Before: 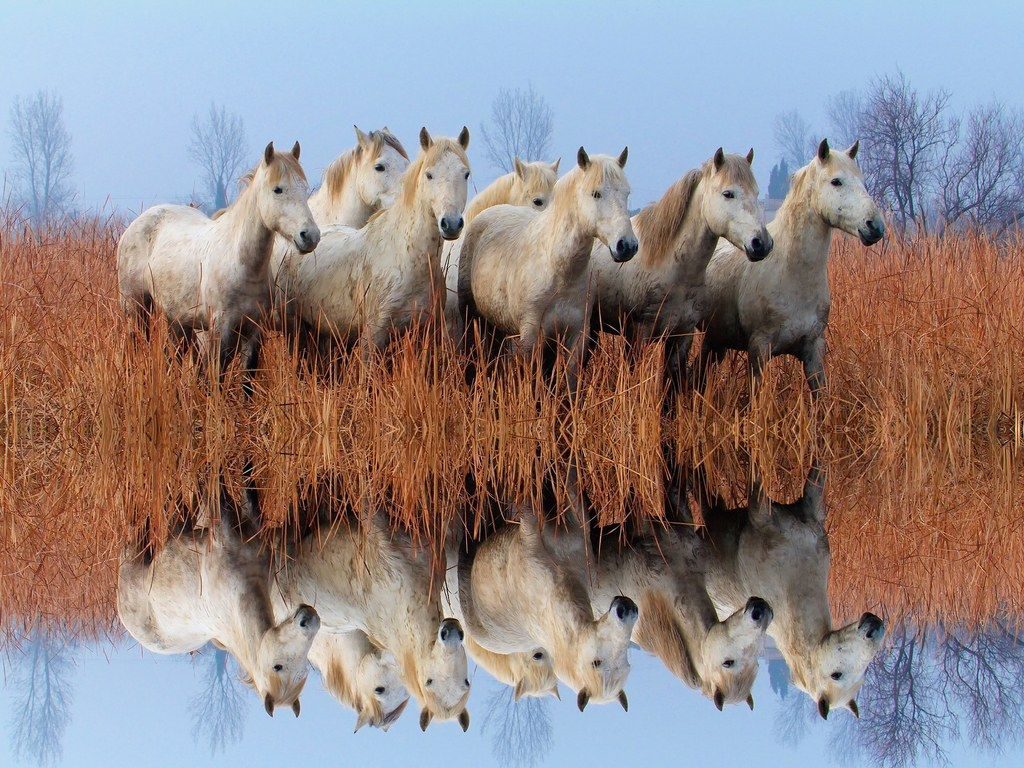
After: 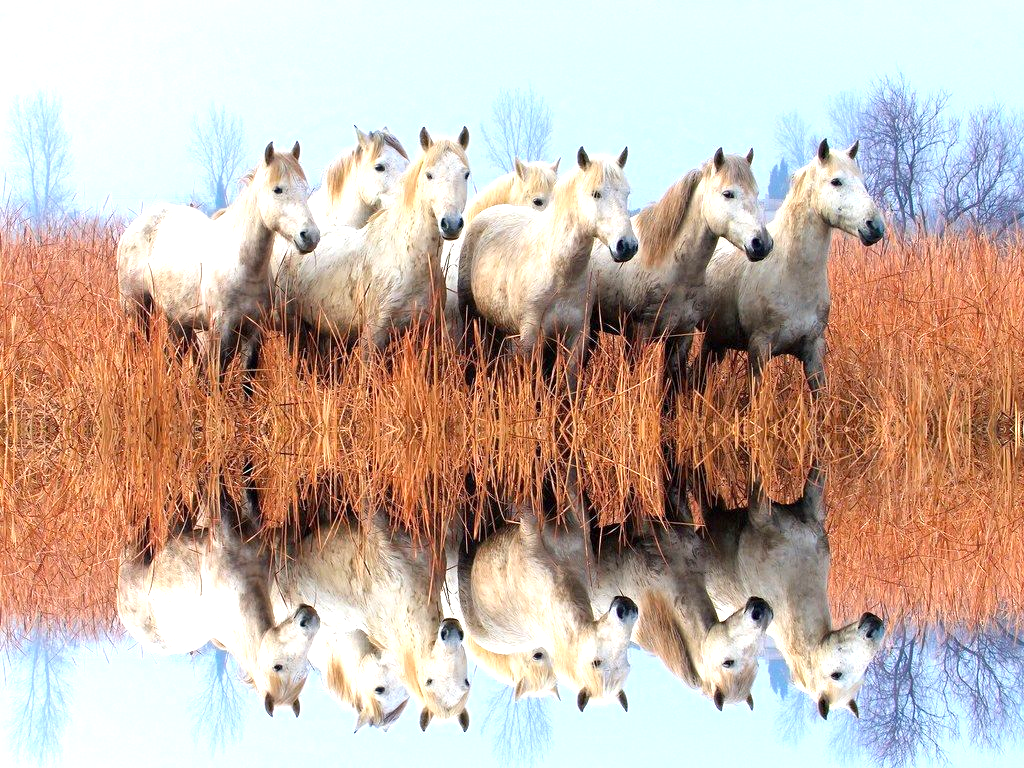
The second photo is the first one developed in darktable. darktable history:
exposure: black level correction 0.001, exposure 1.041 EV, compensate highlight preservation false
